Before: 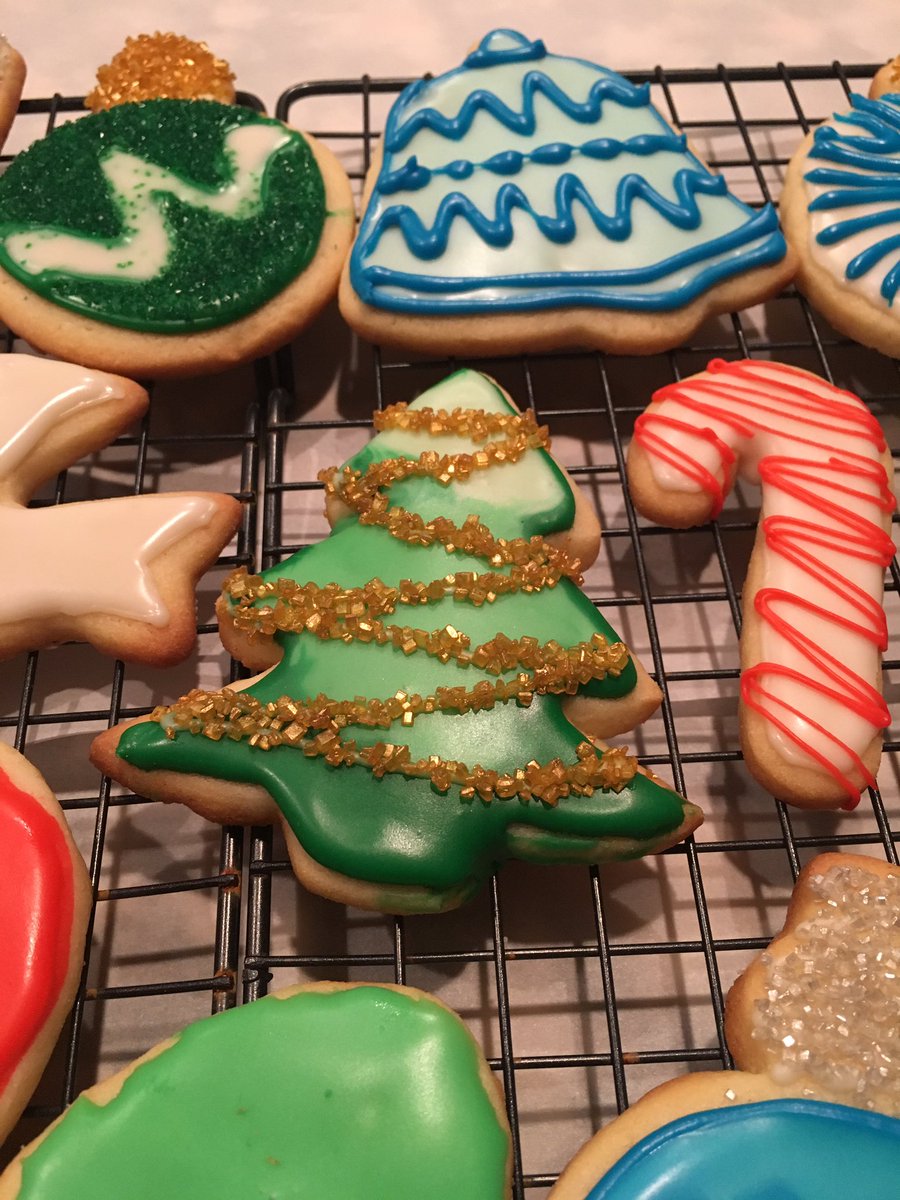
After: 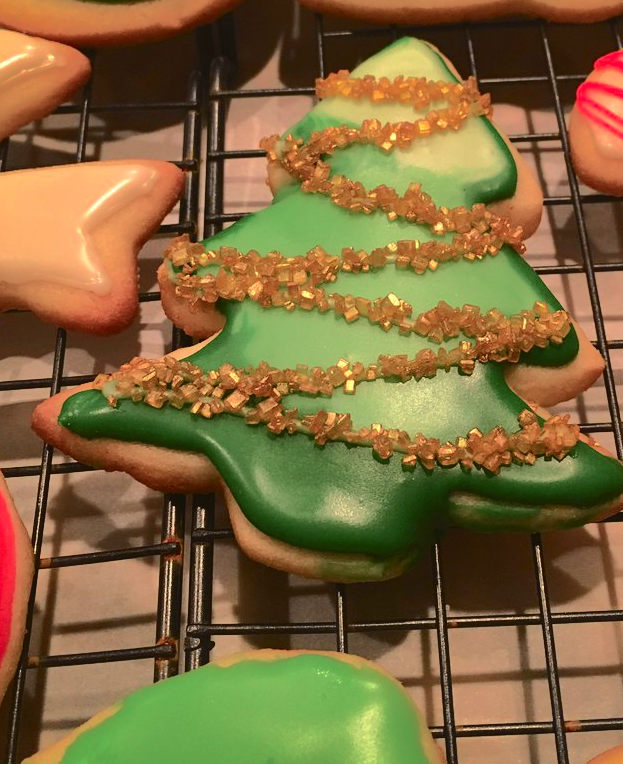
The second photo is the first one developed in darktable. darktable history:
crop: left 6.488%, top 27.668%, right 24.183%, bottom 8.656%
tone curve: curves: ch0 [(0, 0.026) (0.184, 0.172) (0.391, 0.468) (0.446, 0.56) (0.605, 0.758) (0.831, 0.931) (0.992, 1)]; ch1 [(0, 0) (0.437, 0.447) (0.501, 0.502) (0.538, 0.539) (0.574, 0.589) (0.617, 0.64) (0.699, 0.749) (0.859, 0.919) (1, 1)]; ch2 [(0, 0) (0.33, 0.301) (0.421, 0.443) (0.447, 0.482) (0.499, 0.509) (0.538, 0.564) (0.585, 0.615) (0.664, 0.664) (1, 1)], color space Lab, independent channels, preserve colors none
shadows and highlights: shadows 38.43, highlights -74.54
